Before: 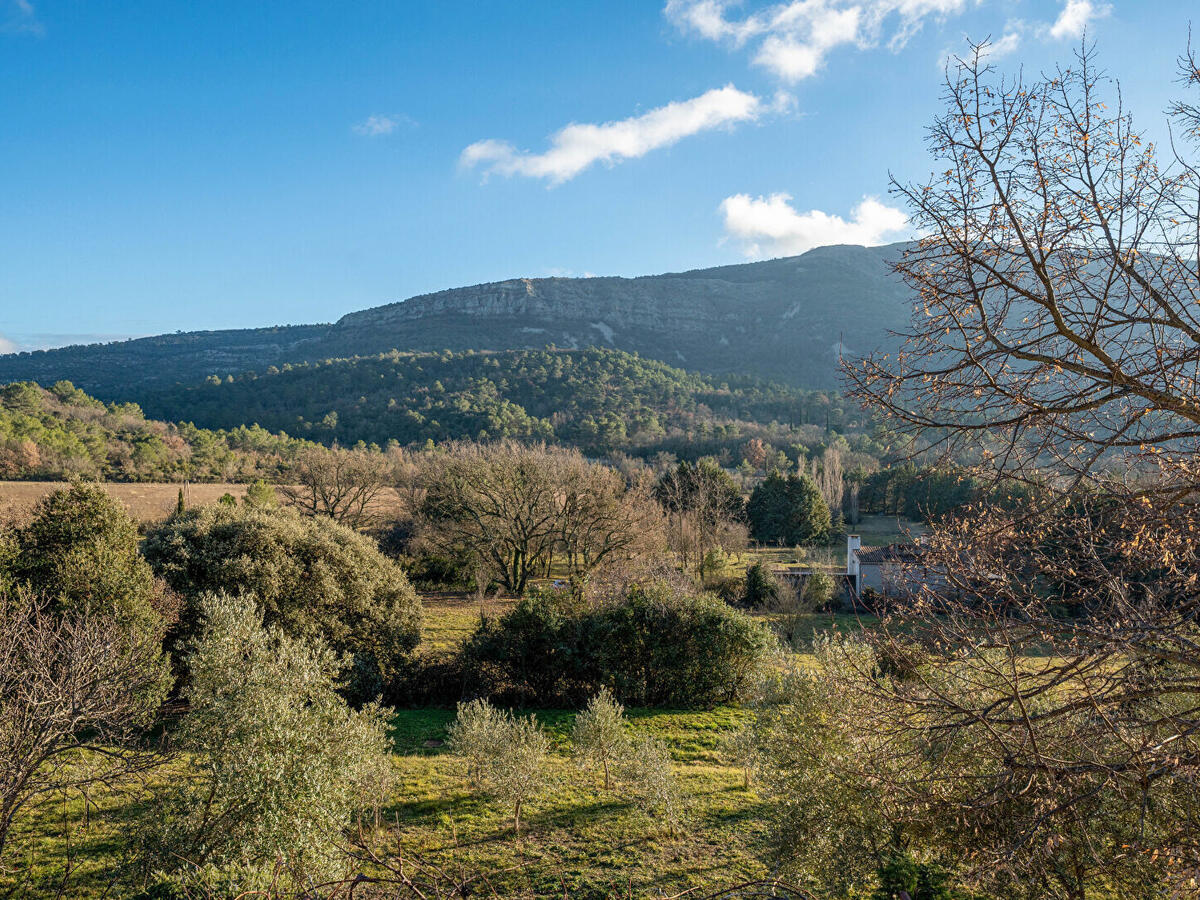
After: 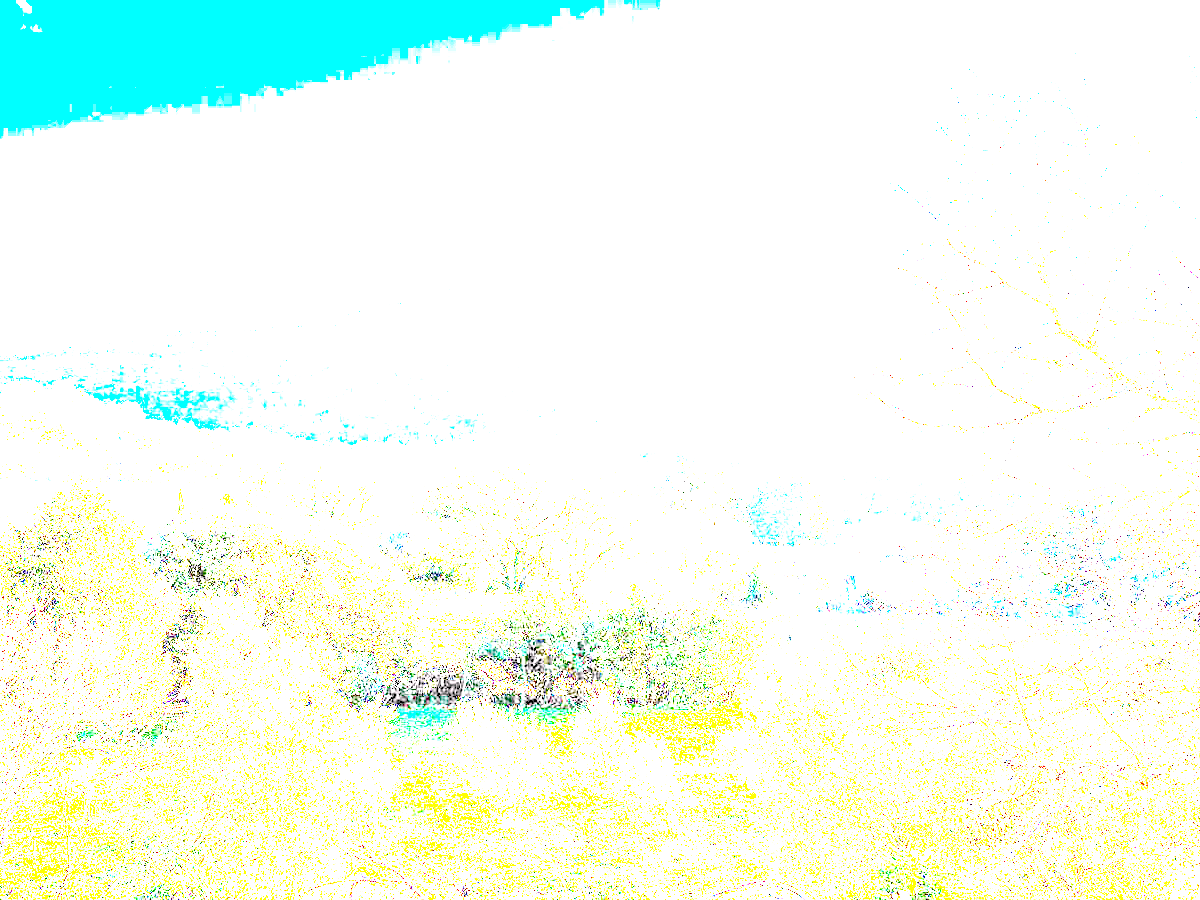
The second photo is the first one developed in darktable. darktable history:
color balance rgb: shadows lift › chroma 2%, shadows lift › hue 217.2°, power › chroma 0.25%, power › hue 60°, highlights gain › chroma 1.5%, highlights gain › hue 309.6°, global offset › luminance -0.5%, perceptual saturation grading › global saturation 15%, global vibrance 20%
exposure: exposure 8 EV, compensate highlight preservation false
